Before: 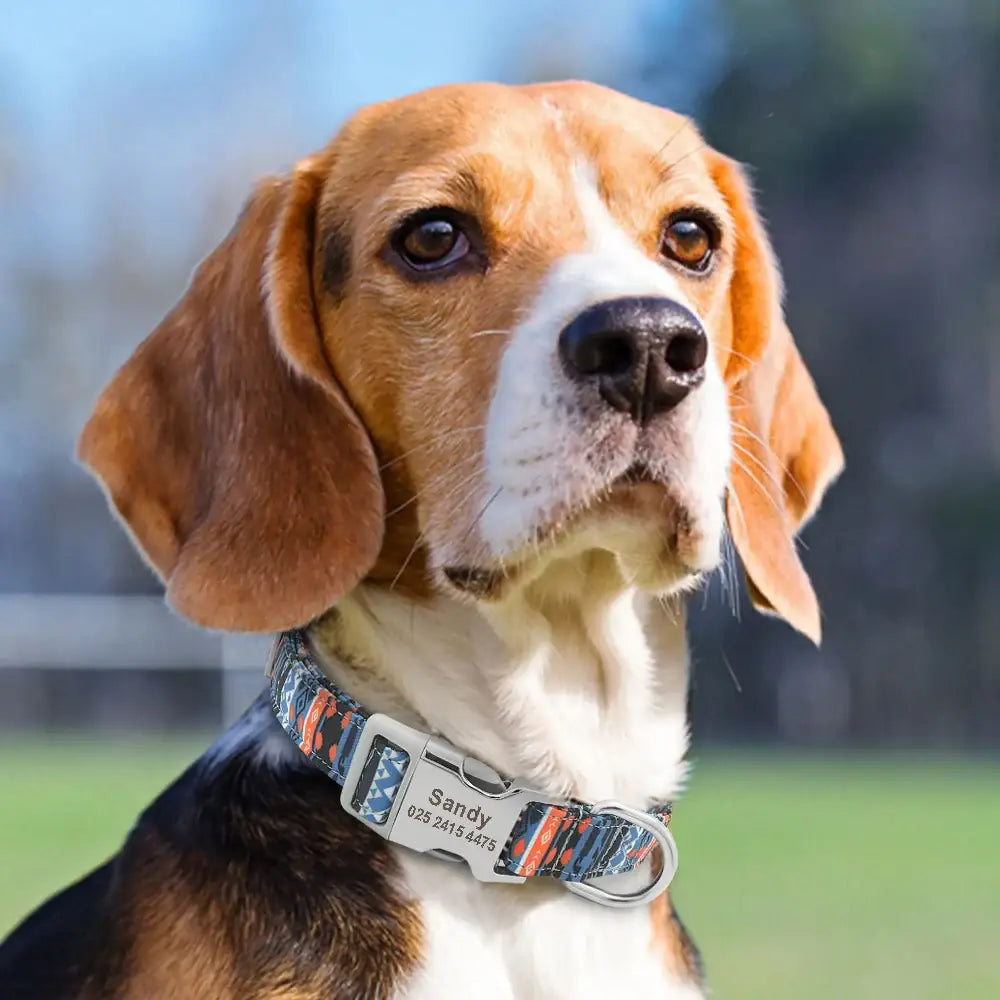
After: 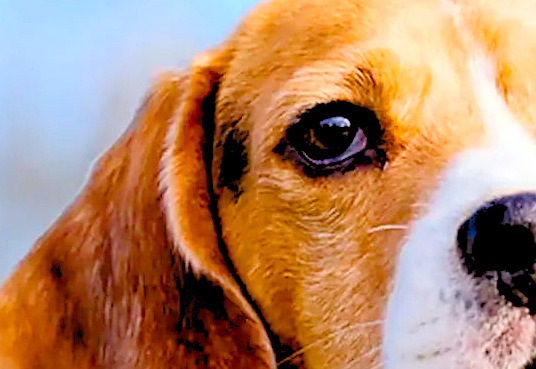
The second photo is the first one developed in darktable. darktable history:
contrast brightness saturation: contrast 0.144
exposure: black level correction 0.002, exposure -0.097 EV, compensate highlight preservation false
color balance rgb: global offset › luminance -1.426%, perceptual saturation grading › global saturation 25.344%
sharpen: amount 0.572
levels: black 0.024%, levels [0.072, 0.414, 0.976]
crop: left 10.209%, top 10.595%, right 35.963%, bottom 51.839%
